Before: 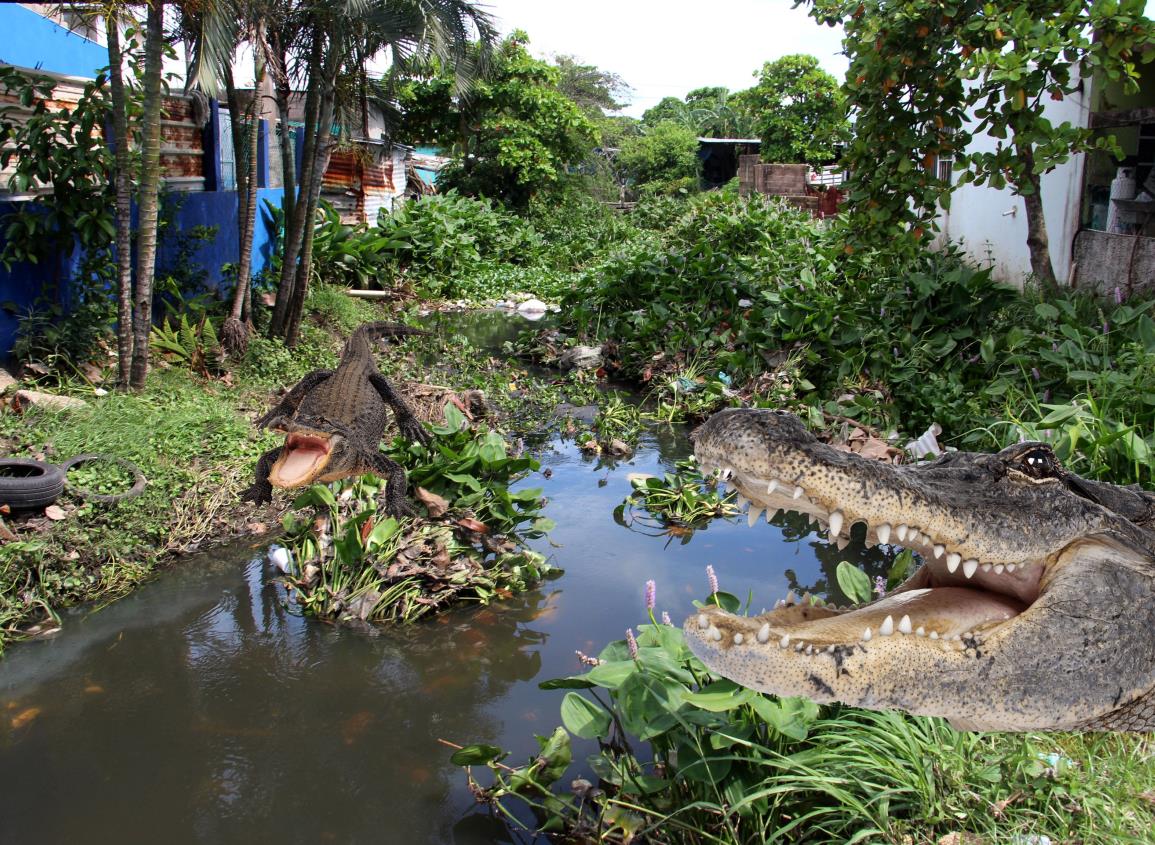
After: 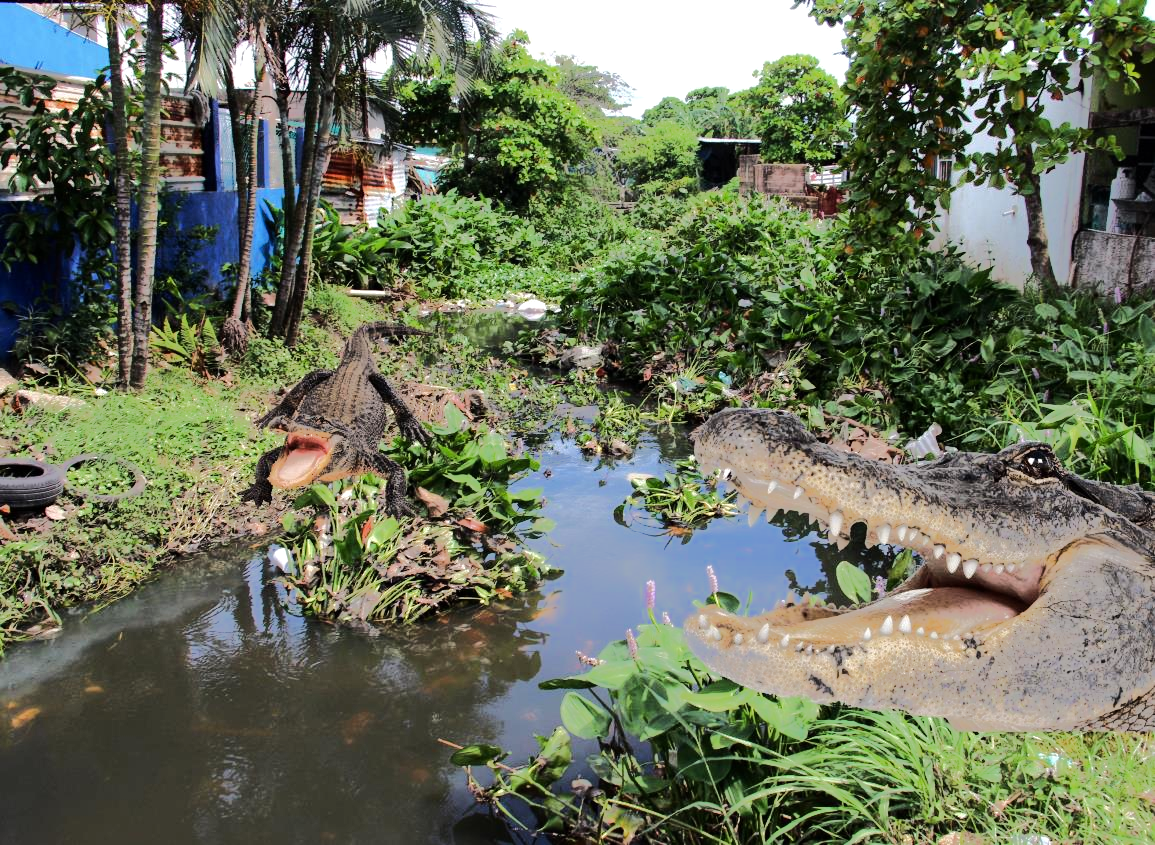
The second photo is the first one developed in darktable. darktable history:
tone equalizer: -8 EV -0.528 EV, -7 EV -0.309 EV, -6 EV -0.107 EV, -5 EV 0.427 EV, -4 EV 0.965 EV, -3 EV 0.82 EV, -2 EV -0.012 EV, -1 EV 0.142 EV, +0 EV -0.025 EV, edges refinement/feathering 500, mask exposure compensation -1.57 EV, preserve details no
